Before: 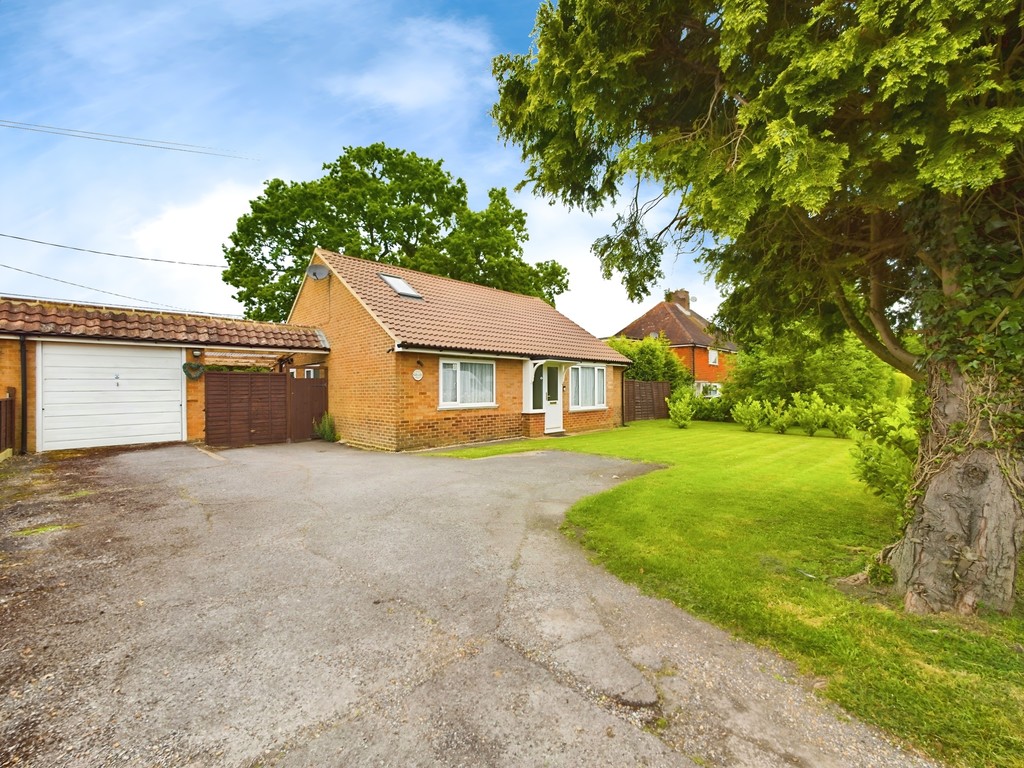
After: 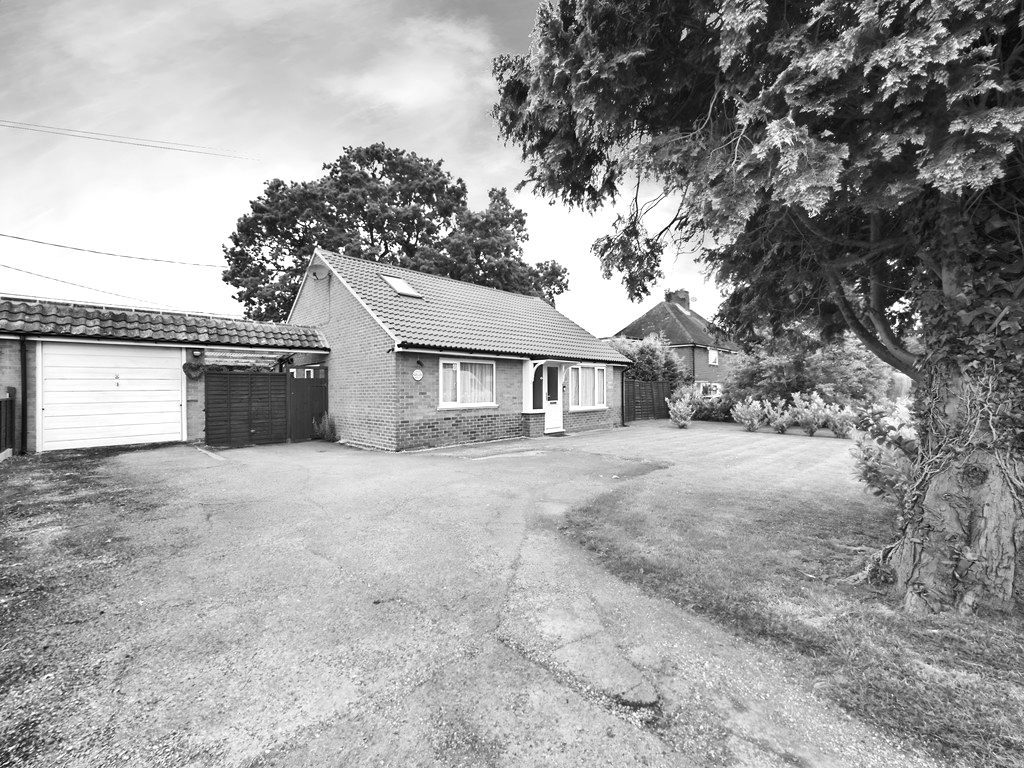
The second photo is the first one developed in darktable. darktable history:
exposure: black level correction 0.005, exposure 0.001 EV, compensate highlight preservation false
tone equalizer: -8 EV -0.417 EV, -7 EV -0.389 EV, -6 EV -0.333 EV, -5 EV -0.222 EV, -3 EV 0.222 EV, -2 EV 0.333 EV, -1 EV 0.389 EV, +0 EV 0.417 EV, edges refinement/feathering 500, mask exposure compensation -1.57 EV, preserve details no
monochrome: a -6.99, b 35.61, size 1.4
contrast brightness saturation: contrast 0.07
